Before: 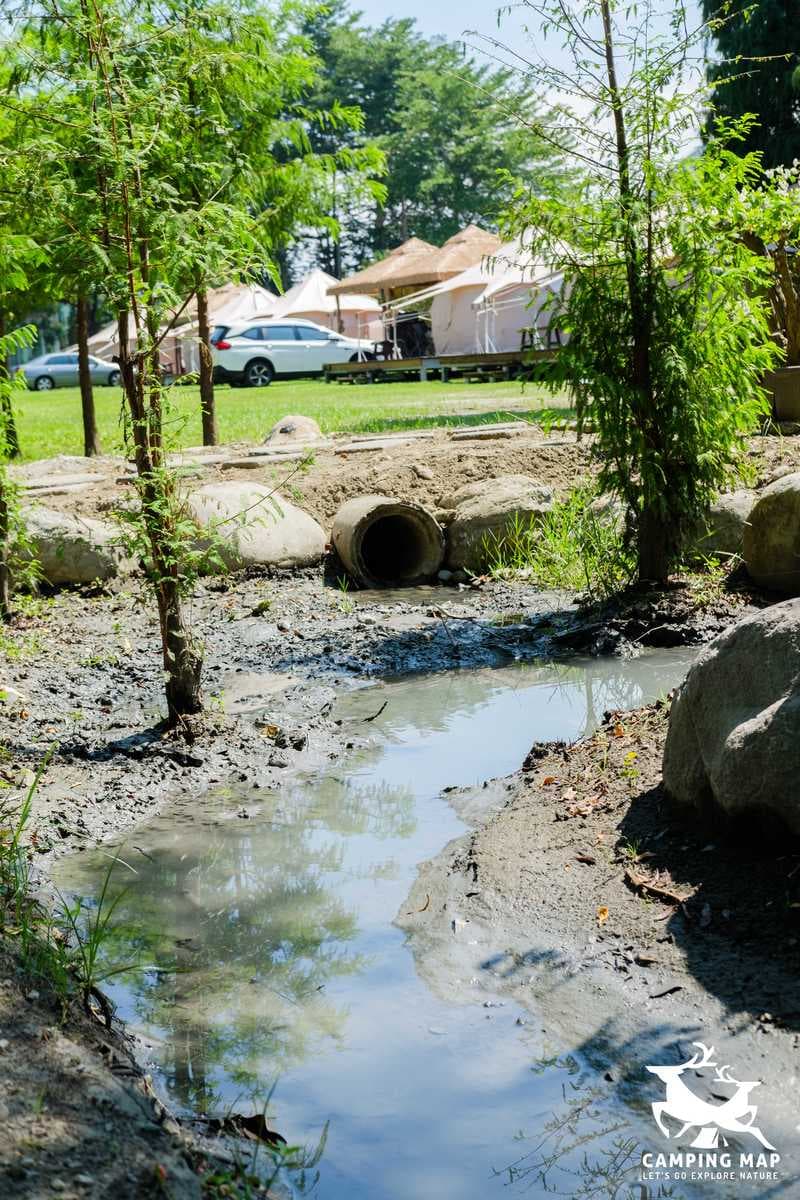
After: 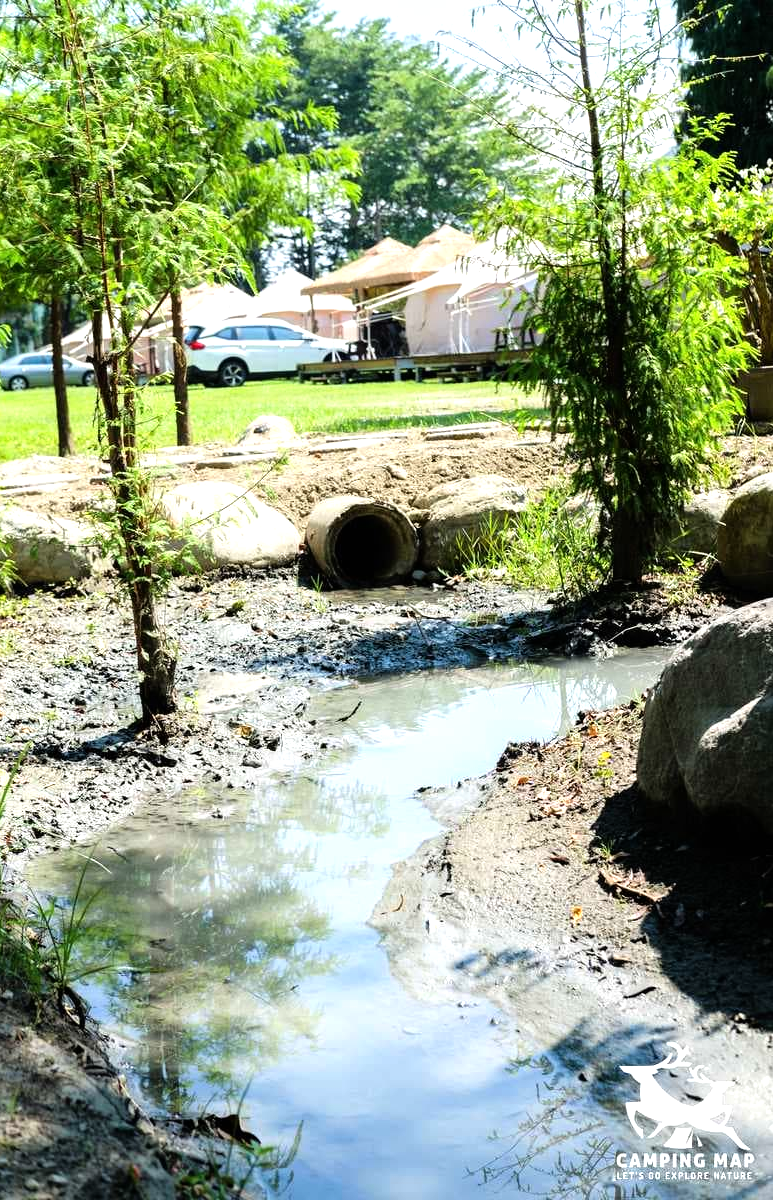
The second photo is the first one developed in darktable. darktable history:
tone equalizer: -8 EV -0.725 EV, -7 EV -0.674 EV, -6 EV -0.607 EV, -5 EV -0.384 EV, -3 EV 0.402 EV, -2 EV 0.6 EV, -1 EV 0.688 EV, +0 EV 0.749 EV
crop and rotate: left 3.289%
